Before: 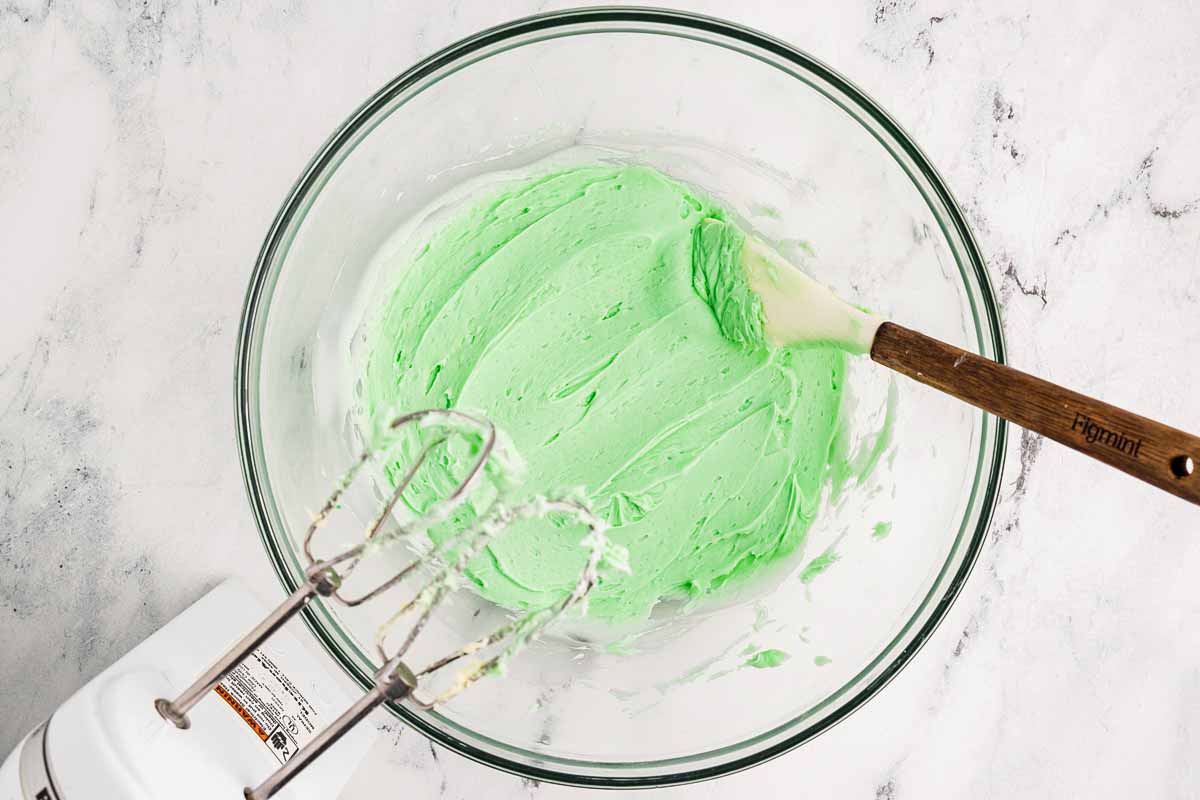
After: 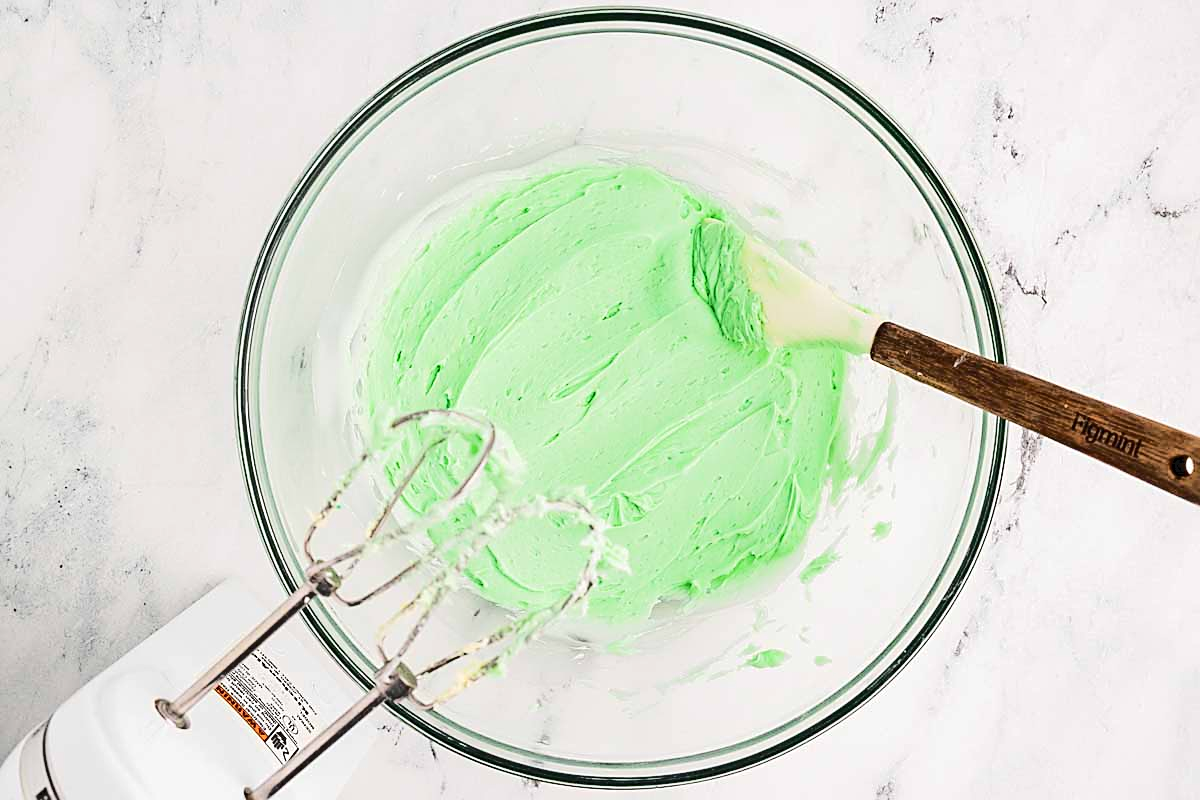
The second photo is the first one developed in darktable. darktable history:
tone curve: curves: ch0 [(0, 0) (0.003, 0.049) (0.011, 0.052) (0.025, 0.057) (0.044, 0.069) (0.069, 0.076) (0.1, 0.09) (0.136, 0.111) (0.177, 0.15) (0.224, 0.197) (0.277, 0.267) (0.335, 0.366) (0.399, 0.477) (0.468, 0.561) (0.543, 0.651) (0.623, 0.733) (0.709, 0.804) (0.801, 0.869) (0.898, 0.924) (1, 1)], color space Lab, independent channels, preserve colors none
sharpen: on, module defaults
